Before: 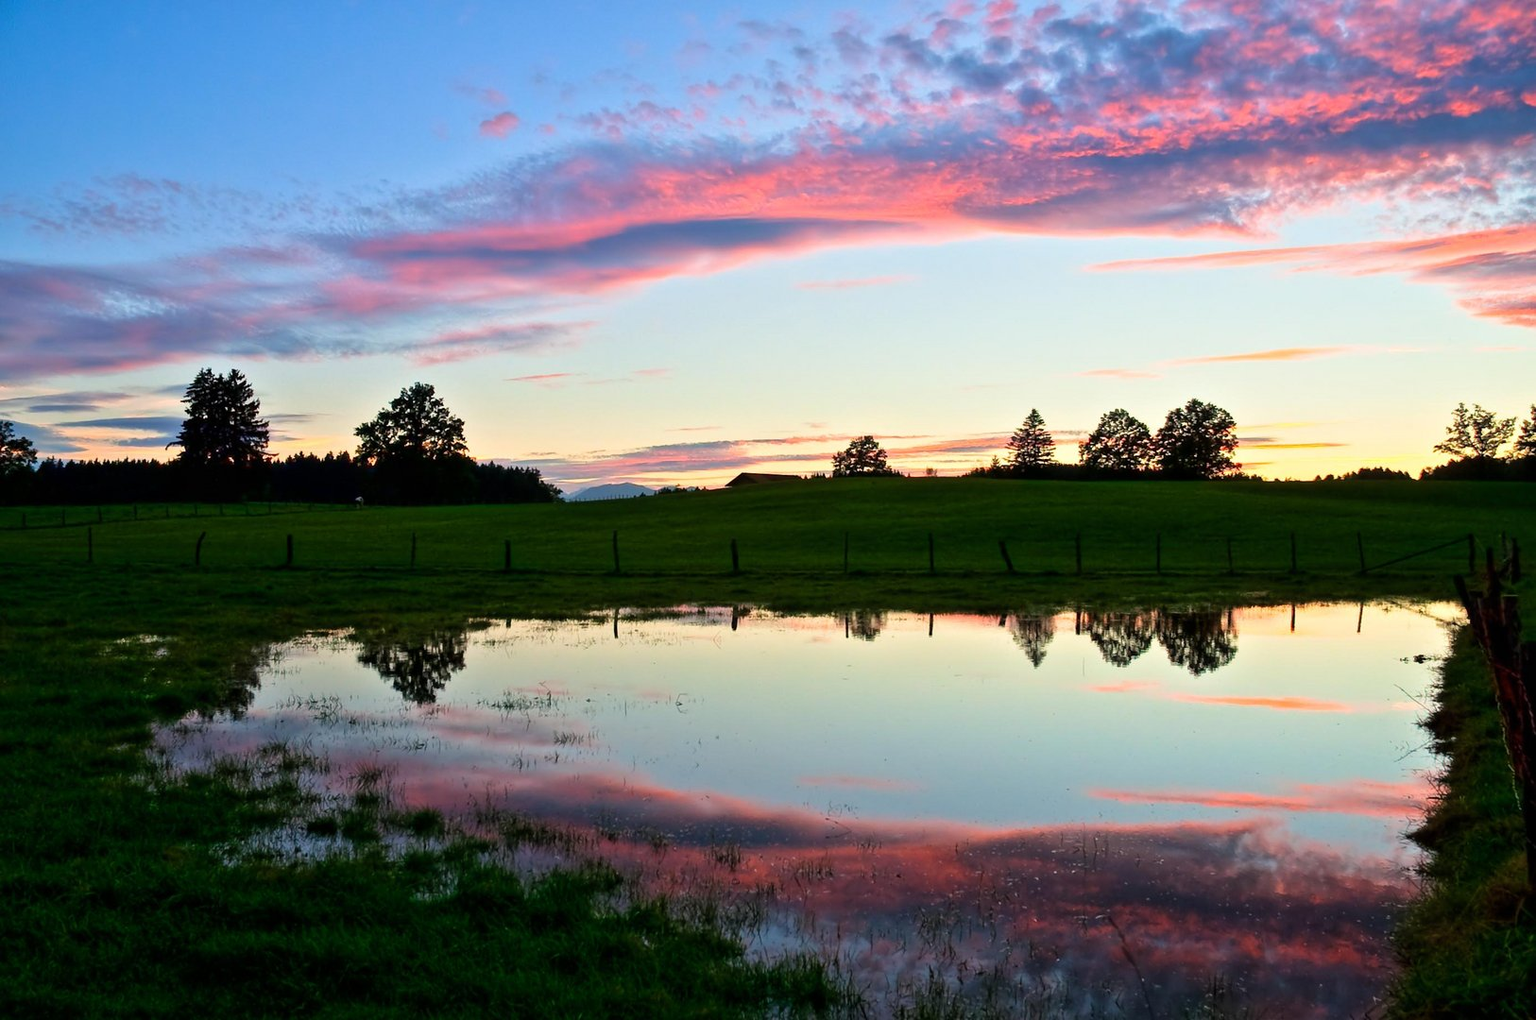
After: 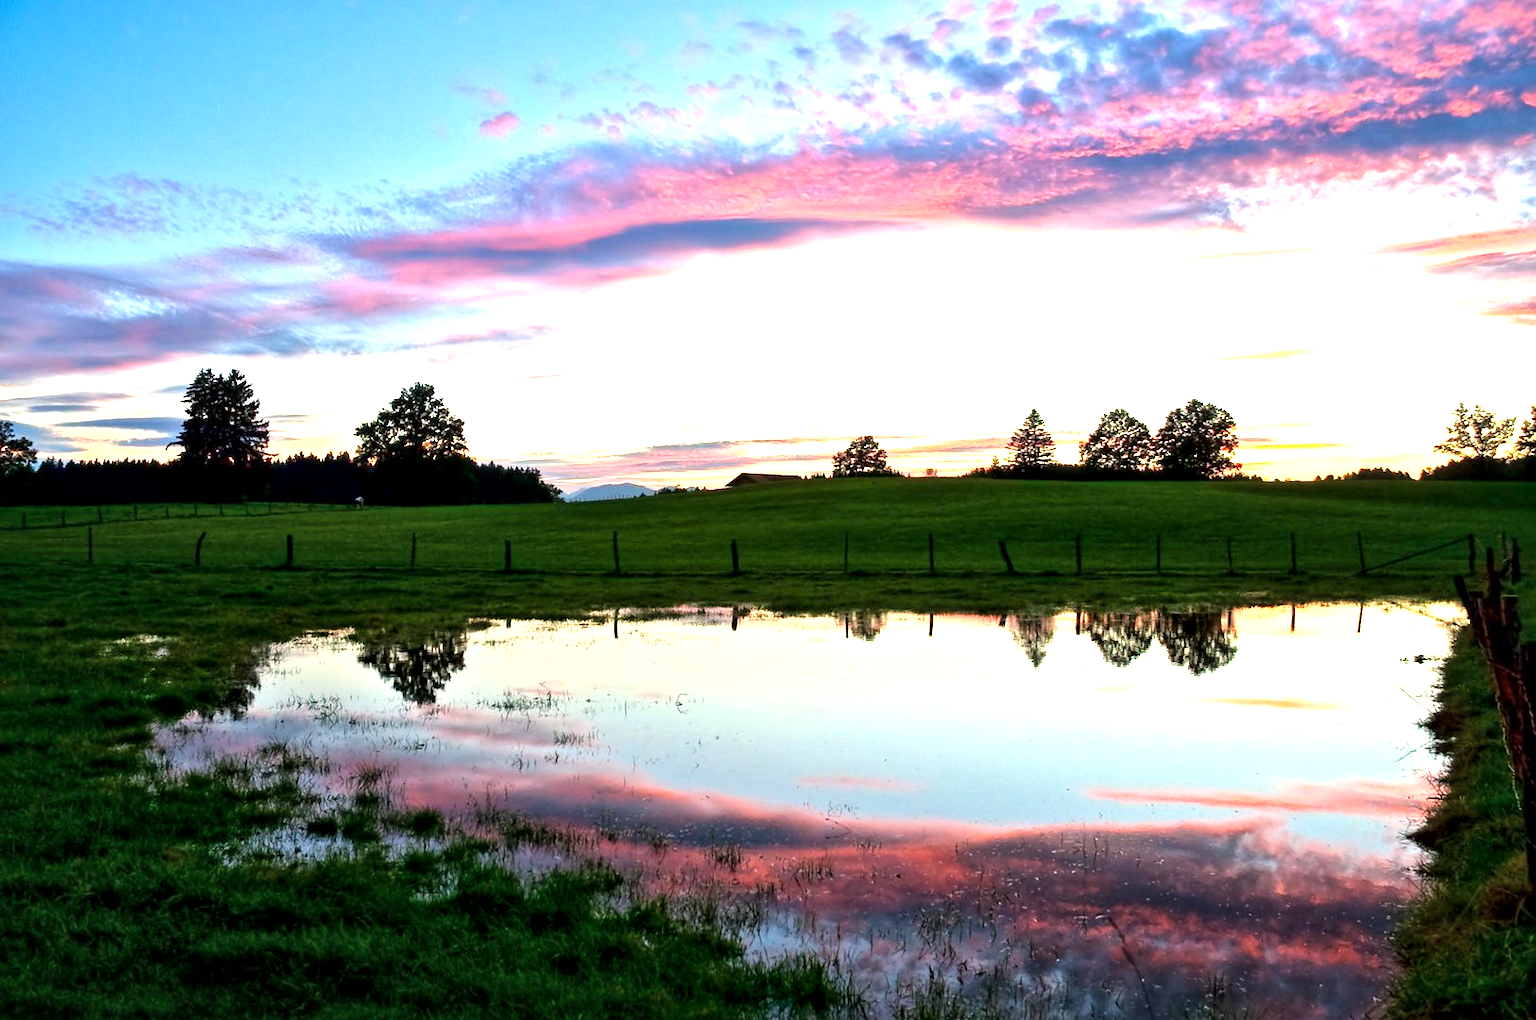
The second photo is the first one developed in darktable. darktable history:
local contrast: mode bilateral grid, contrast 25, coarseness 60, detail 151%, midtone range 0.2
exposure: black level correction 0, exposure 1 EV, compensate exposure bias true, compensate highlight preservation false
